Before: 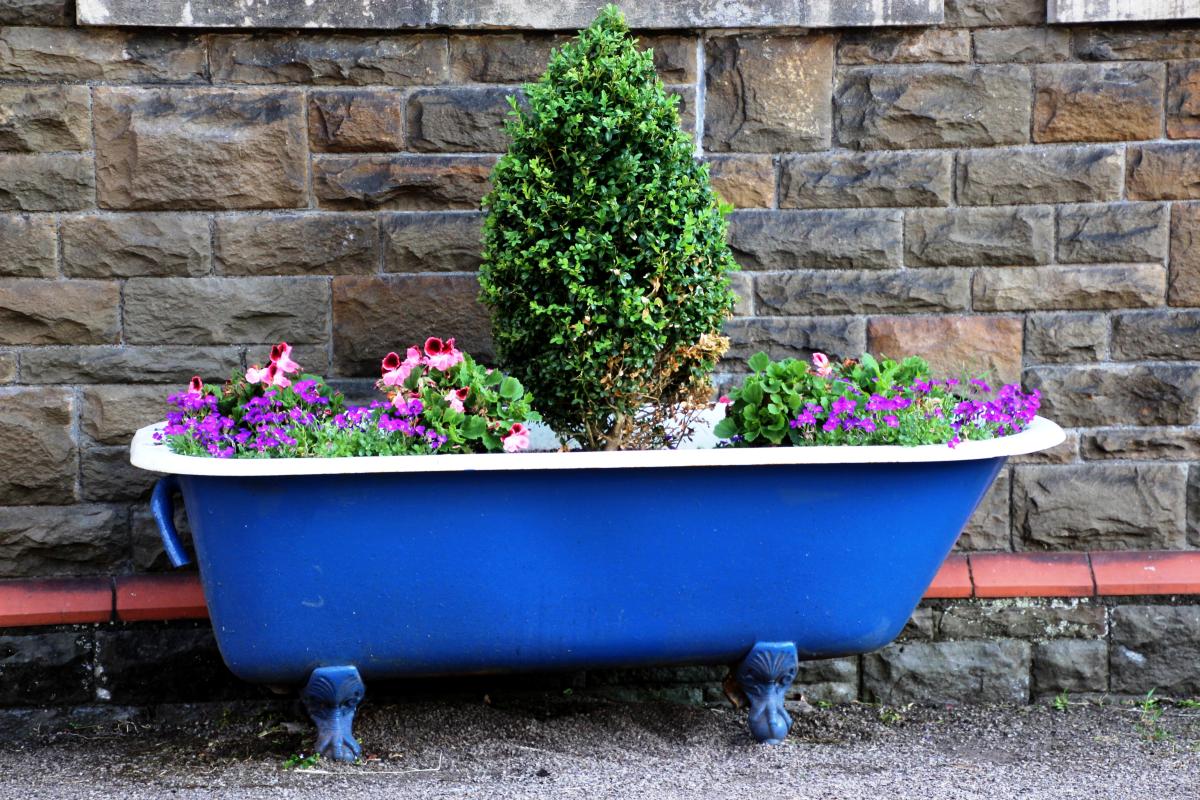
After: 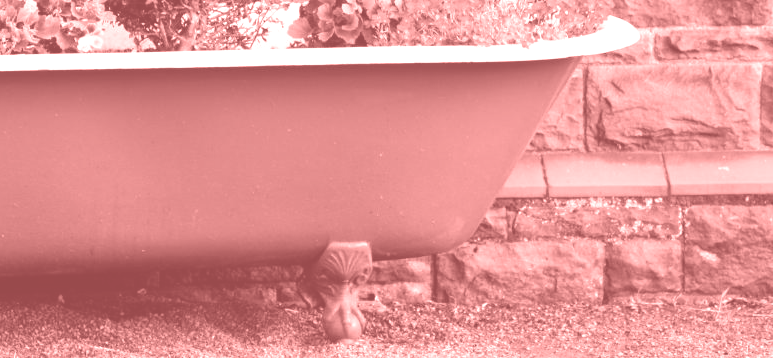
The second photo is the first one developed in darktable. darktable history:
color zones: curves: ch1 [(0, 0.455) (0.063, 0.455) (0.286, 0.495) (0.429, 0.5) (0.571, 0.5) (0.714, 0.5) (0.857, 0.5) (1, 0.455)]; ch2 [(0, 0.532) (0.063, 0.521) (0.233, 0.447) (0.429, 0.489) (0.571, 0.5) (0.714, 0.5) (0.857, 0.5) (1, 0.532)]
exposure: black level correction 0, exposure 1 EV, compensate exposure bias true, compensate highlight preservation false
crop and rotate: left 35.509%, top 50.238%, bottom 4.934%
color balance: contrast 10%
colorize: saturation 51%, source mix 50.67%, lightness 50.67%
